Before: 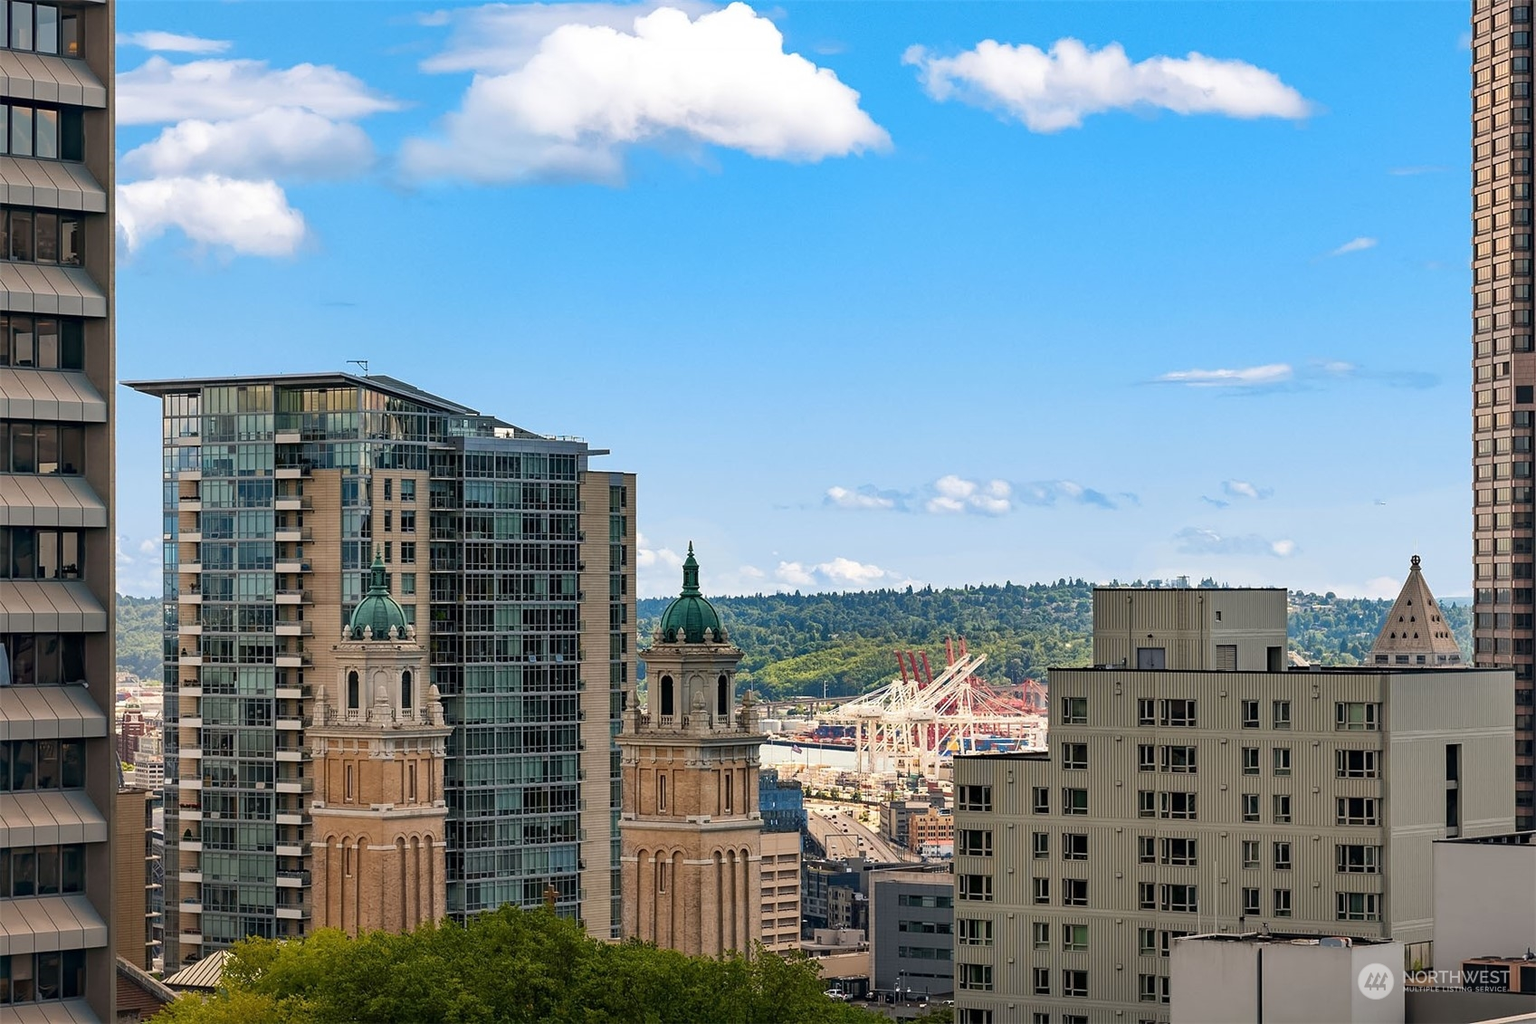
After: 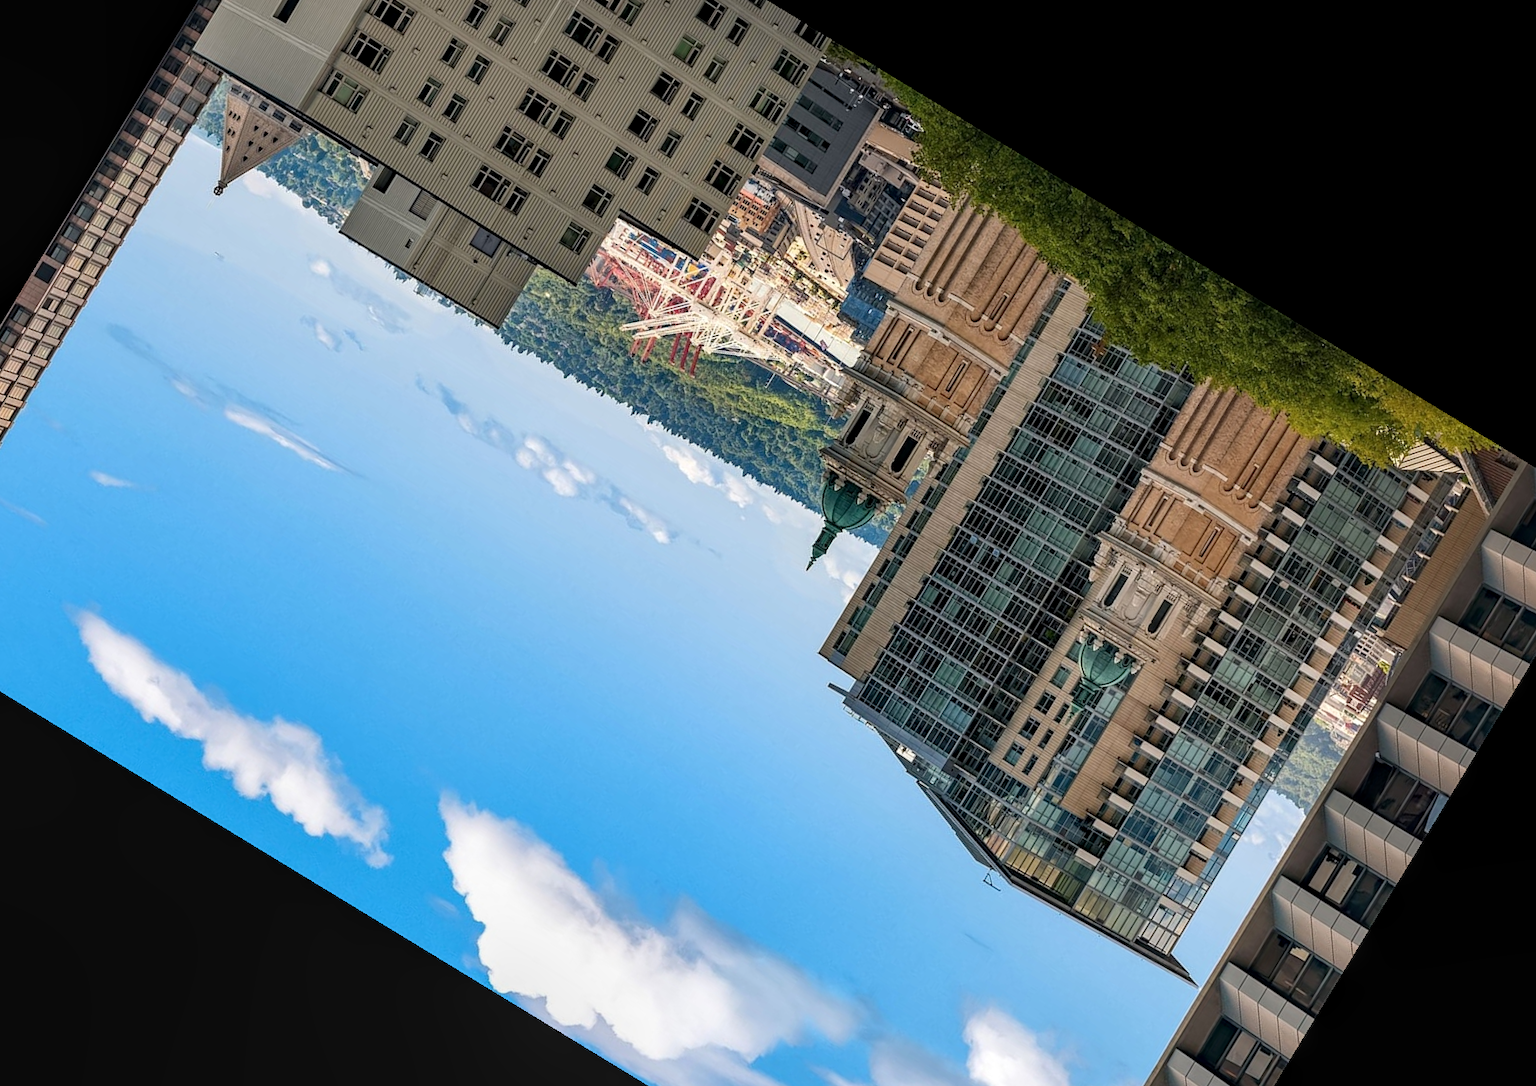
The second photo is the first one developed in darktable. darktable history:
crop and rotate: angle 148.68°, left 9.111%, top 15.603%, right 4.588%, bottom 17.041%
local contrast: on, module defaults
